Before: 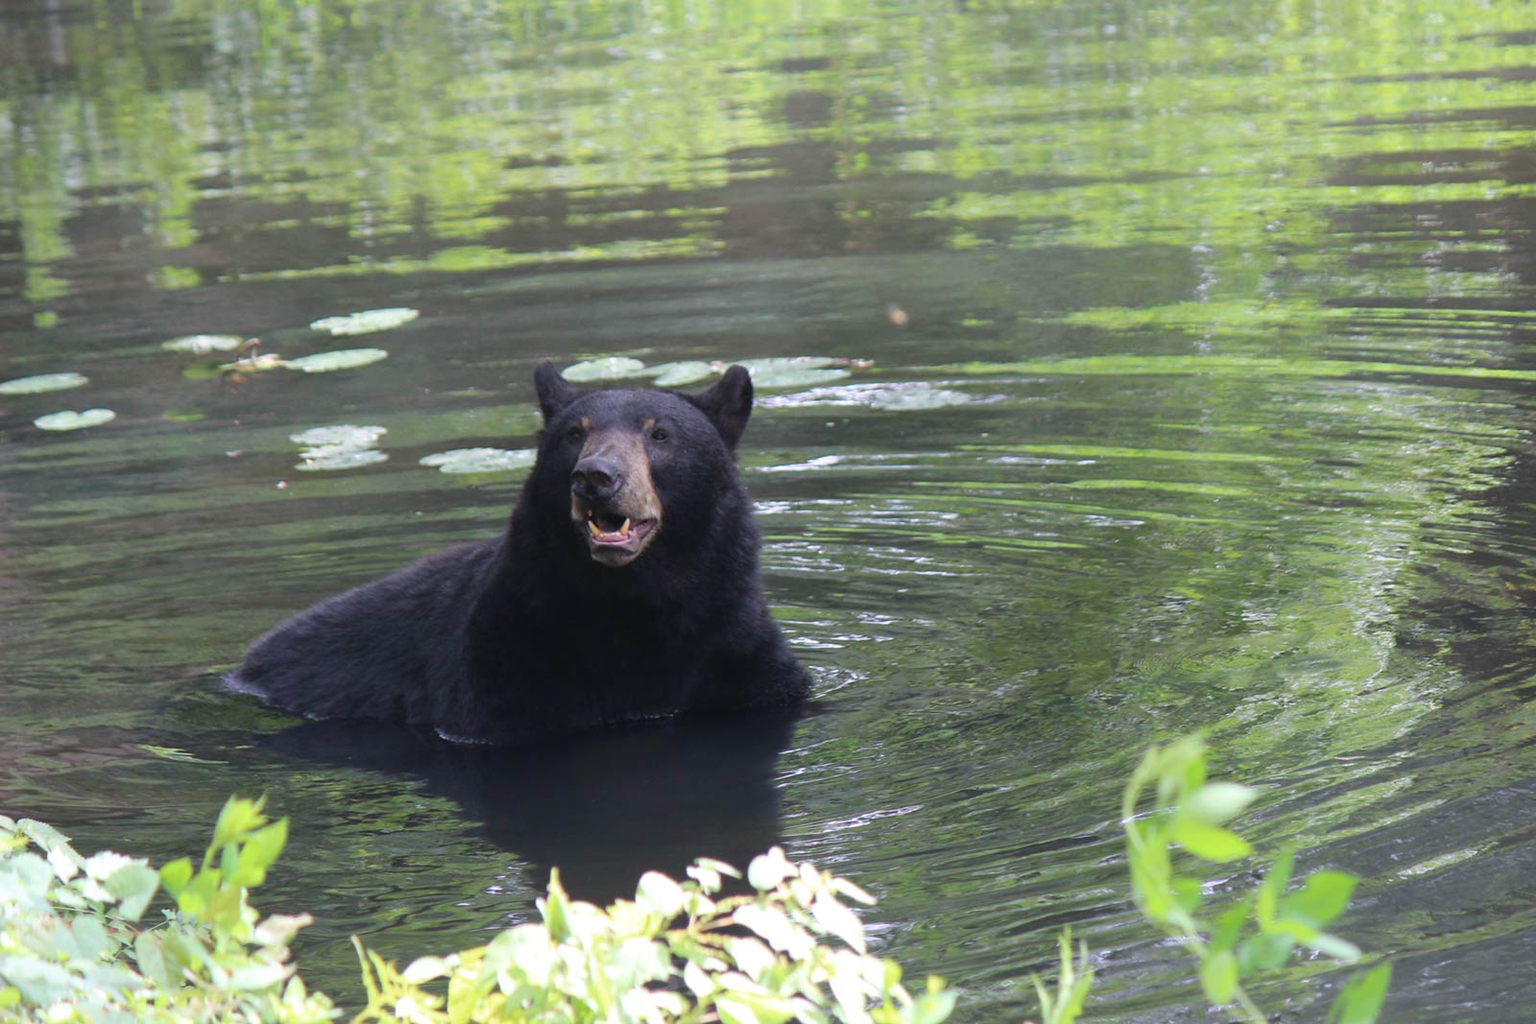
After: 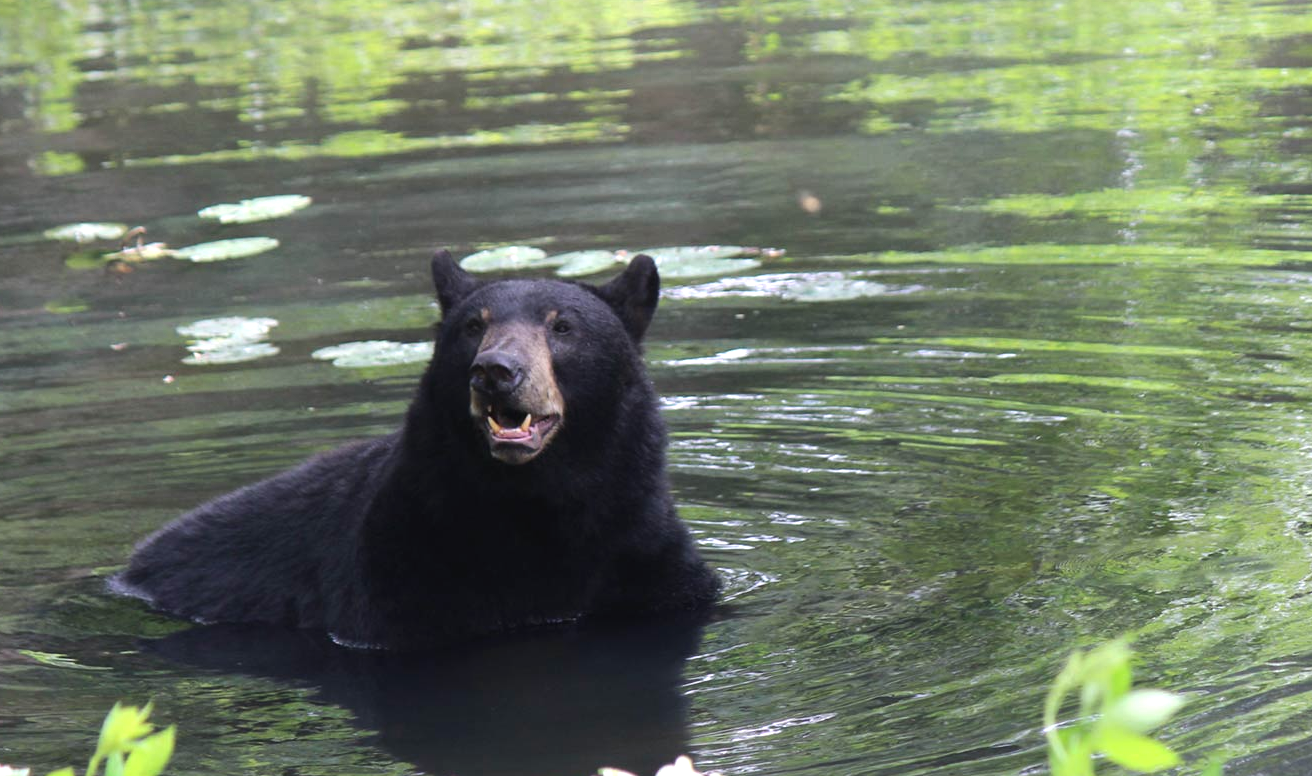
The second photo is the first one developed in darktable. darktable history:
crop: left 7.856%, top 11.836%, right 10.12%, bottom 15.387%
tone equalizer: -8 EV -0.417 EV, -7 EV -0.389 EV, -6 EV -0.333 EV, -5 EV -0.222 EV, -3 EV 0.222 EV, -2 EV 0.333 EV, -1 EV 0.389 EV, +0 EV 0.417 EV, edges refinement/feathering 500, mask exposure compensation -1.57 EV, preserve details no
